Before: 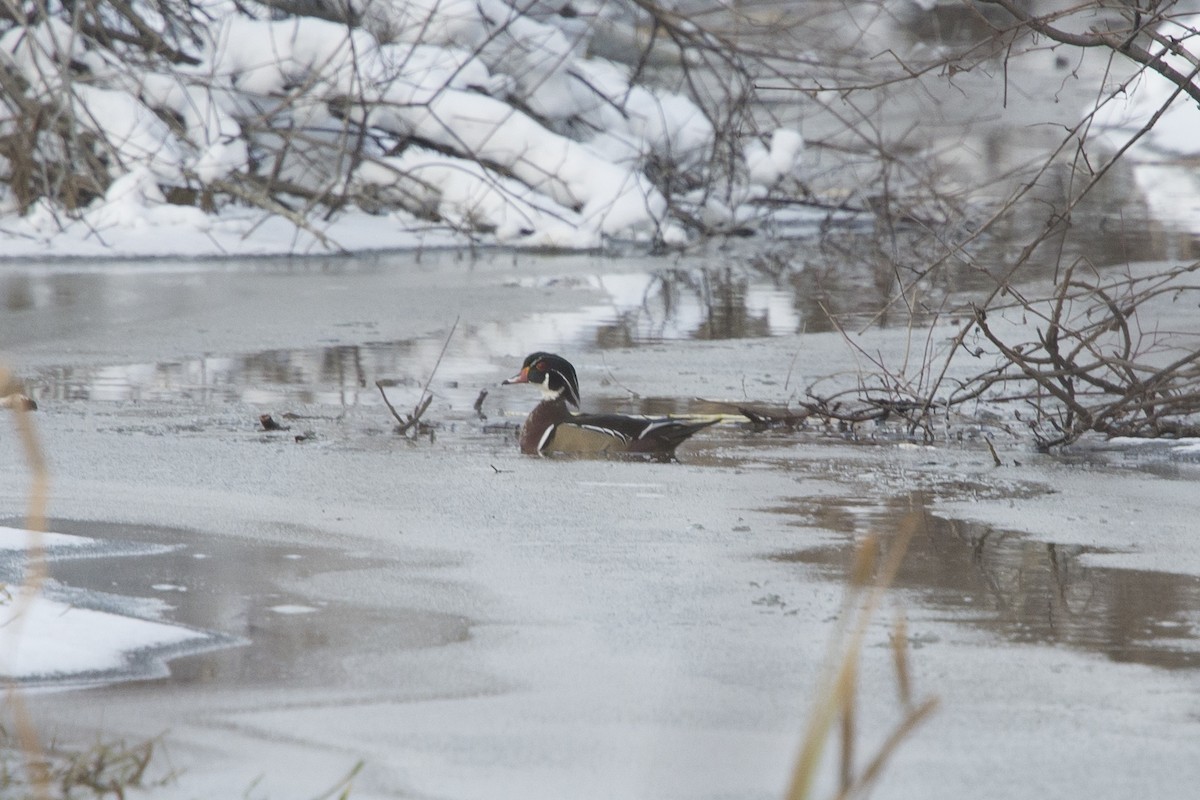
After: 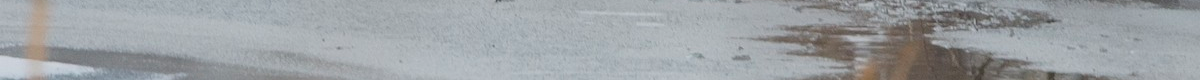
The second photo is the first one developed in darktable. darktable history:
crop and rotate: top 59.084%, bottom 30.916%
graduated density: on, module defaults
bloom: size 13.65%, threshold 98.39%, strength 4.82%
